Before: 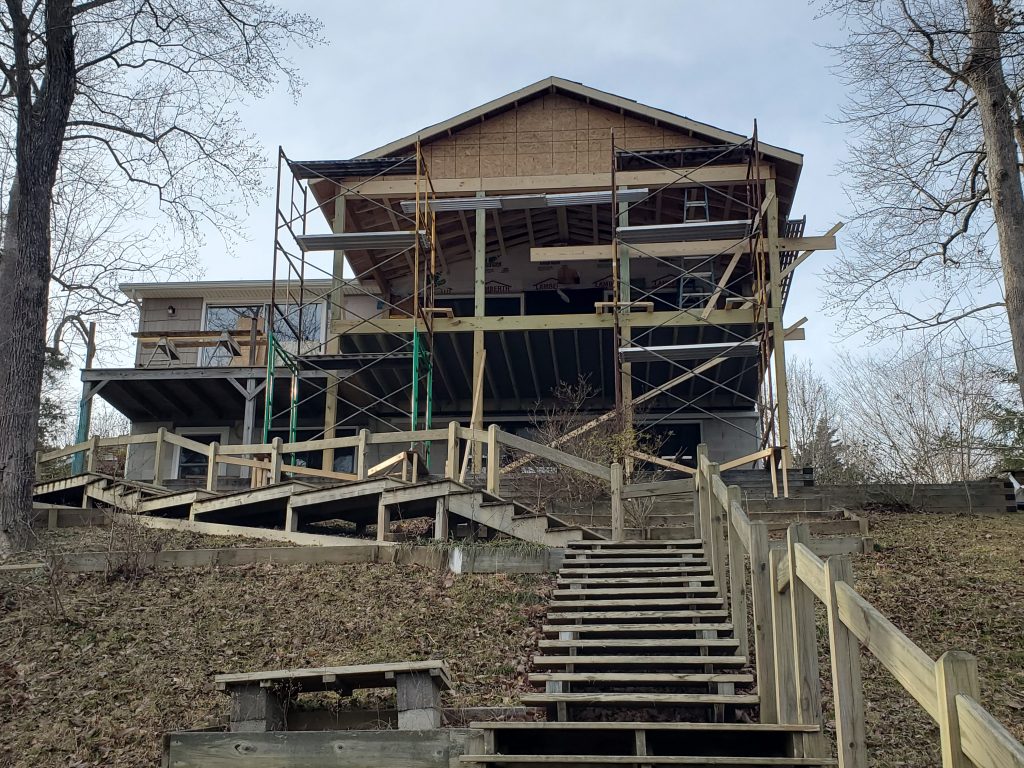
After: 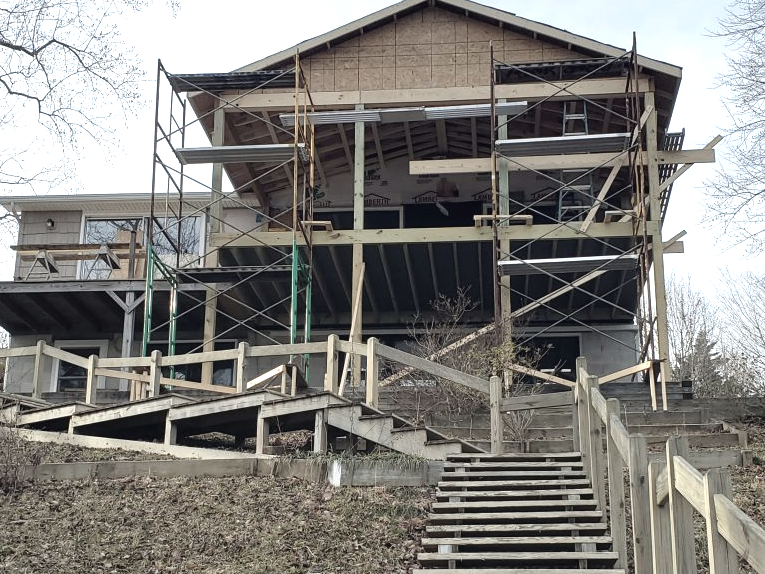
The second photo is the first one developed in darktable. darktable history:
contrast brightness saturation: contrast -0.05, saturation -0.41
crop and rotate: left 11.831%, top 11.346%, right 13.429%, bottom 13.899%
exposure: exposure 0.781 EV, compensate highlight preservation false
